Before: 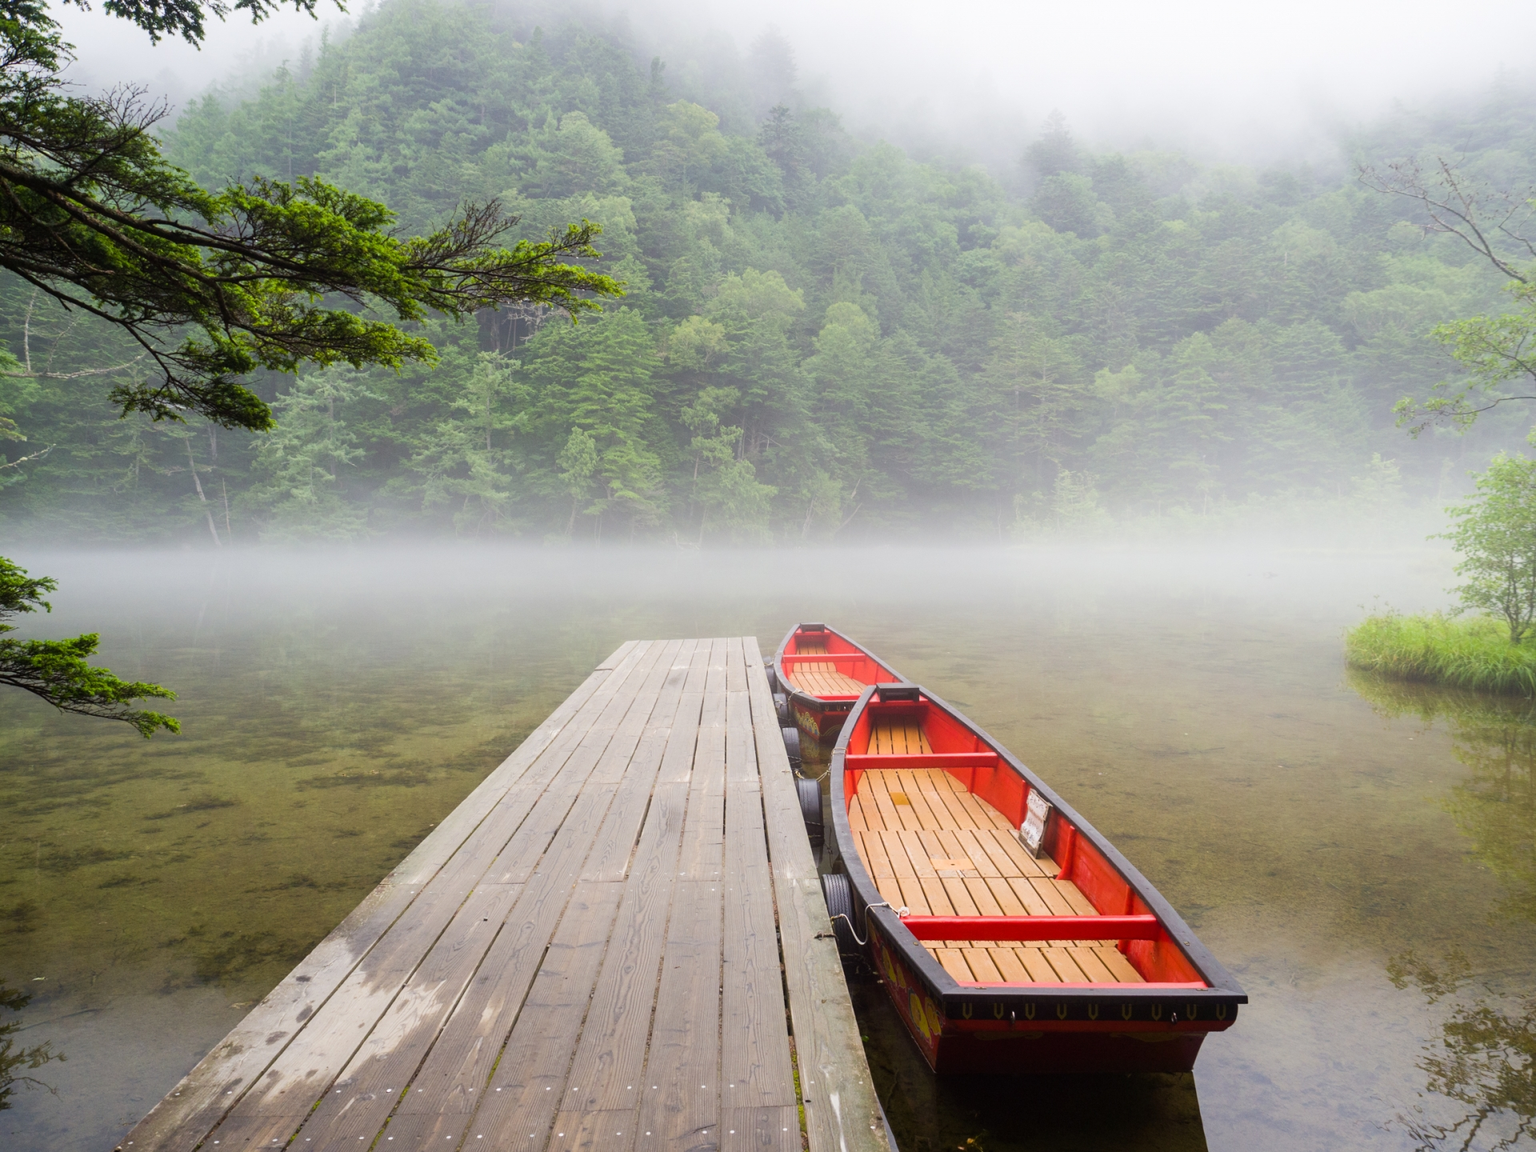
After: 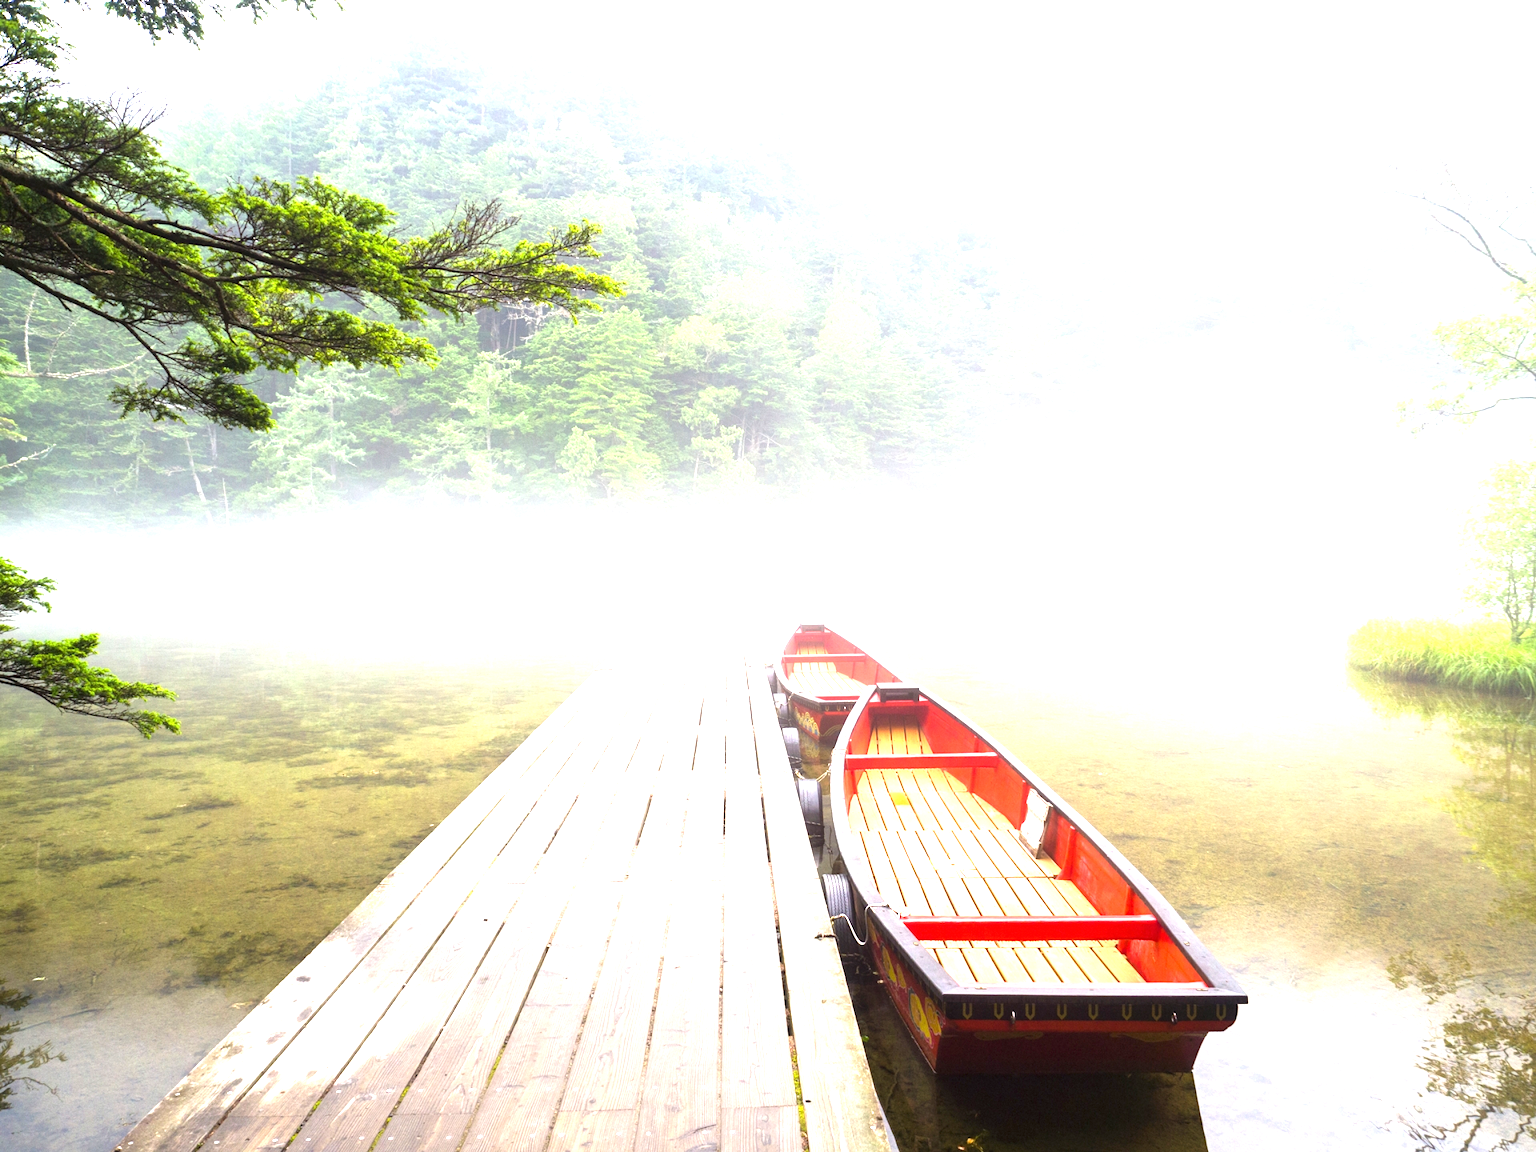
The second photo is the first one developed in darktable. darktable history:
exposure: black level correction 0, exposure 1.744 EV, compensate highlight preservation false
